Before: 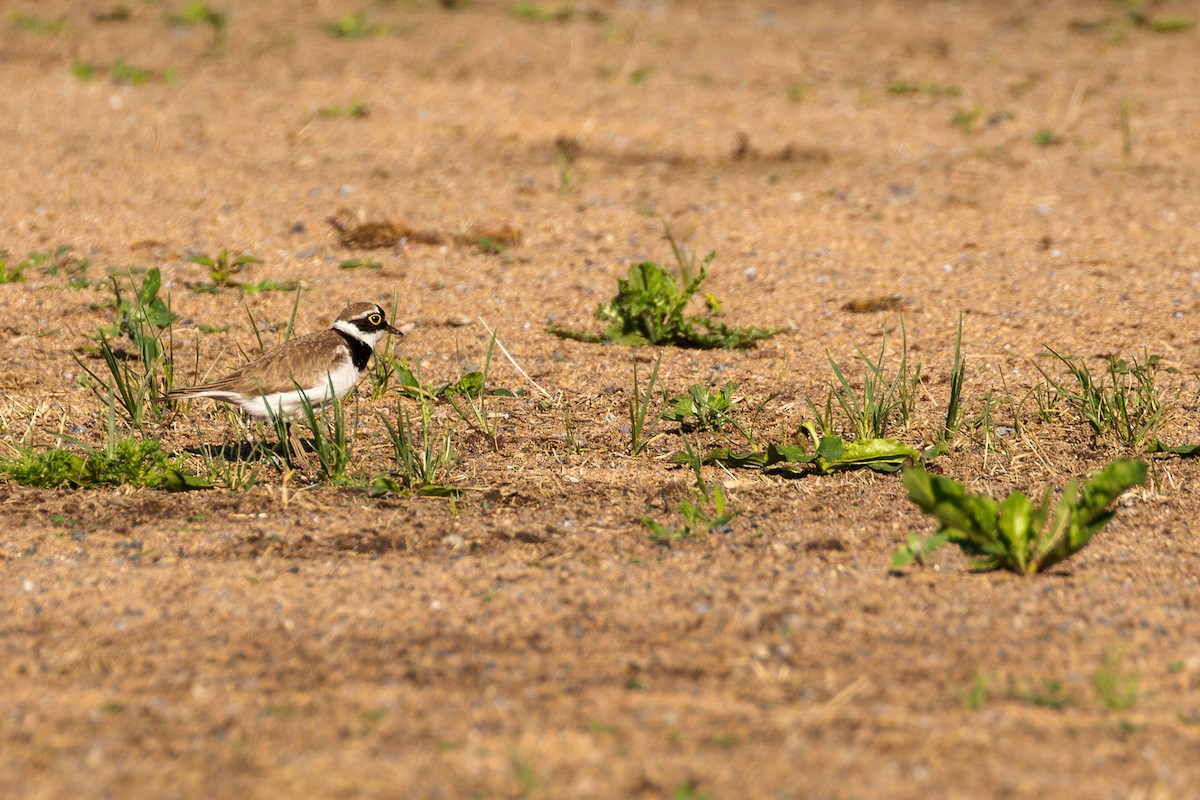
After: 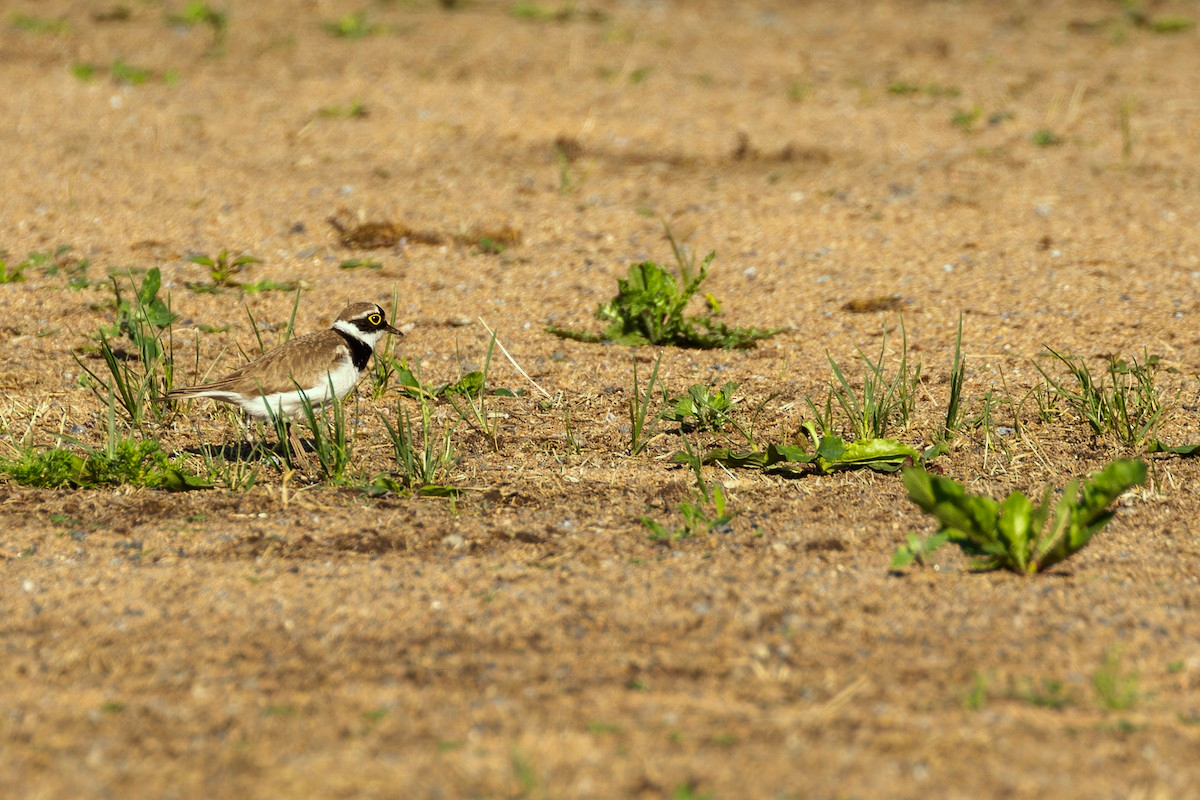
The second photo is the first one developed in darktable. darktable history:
shadows and highlights: shadows 74.33, highlights -24.98, soften with gaussian
color correction: highlights a* -7.72, highlights b* 3.39
